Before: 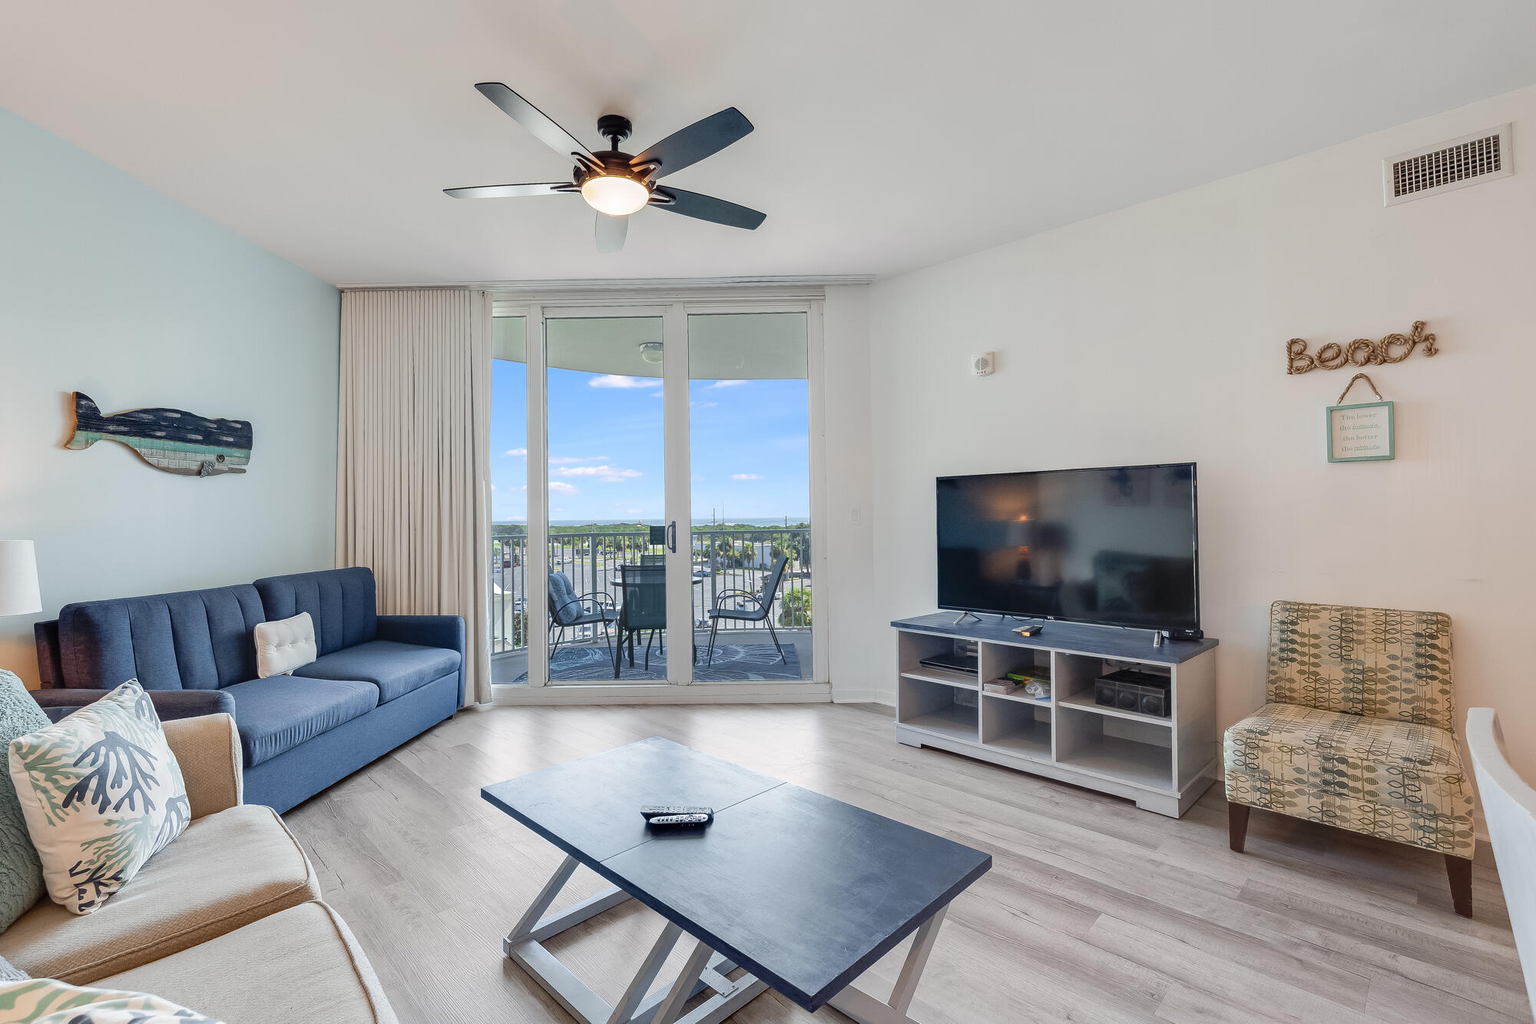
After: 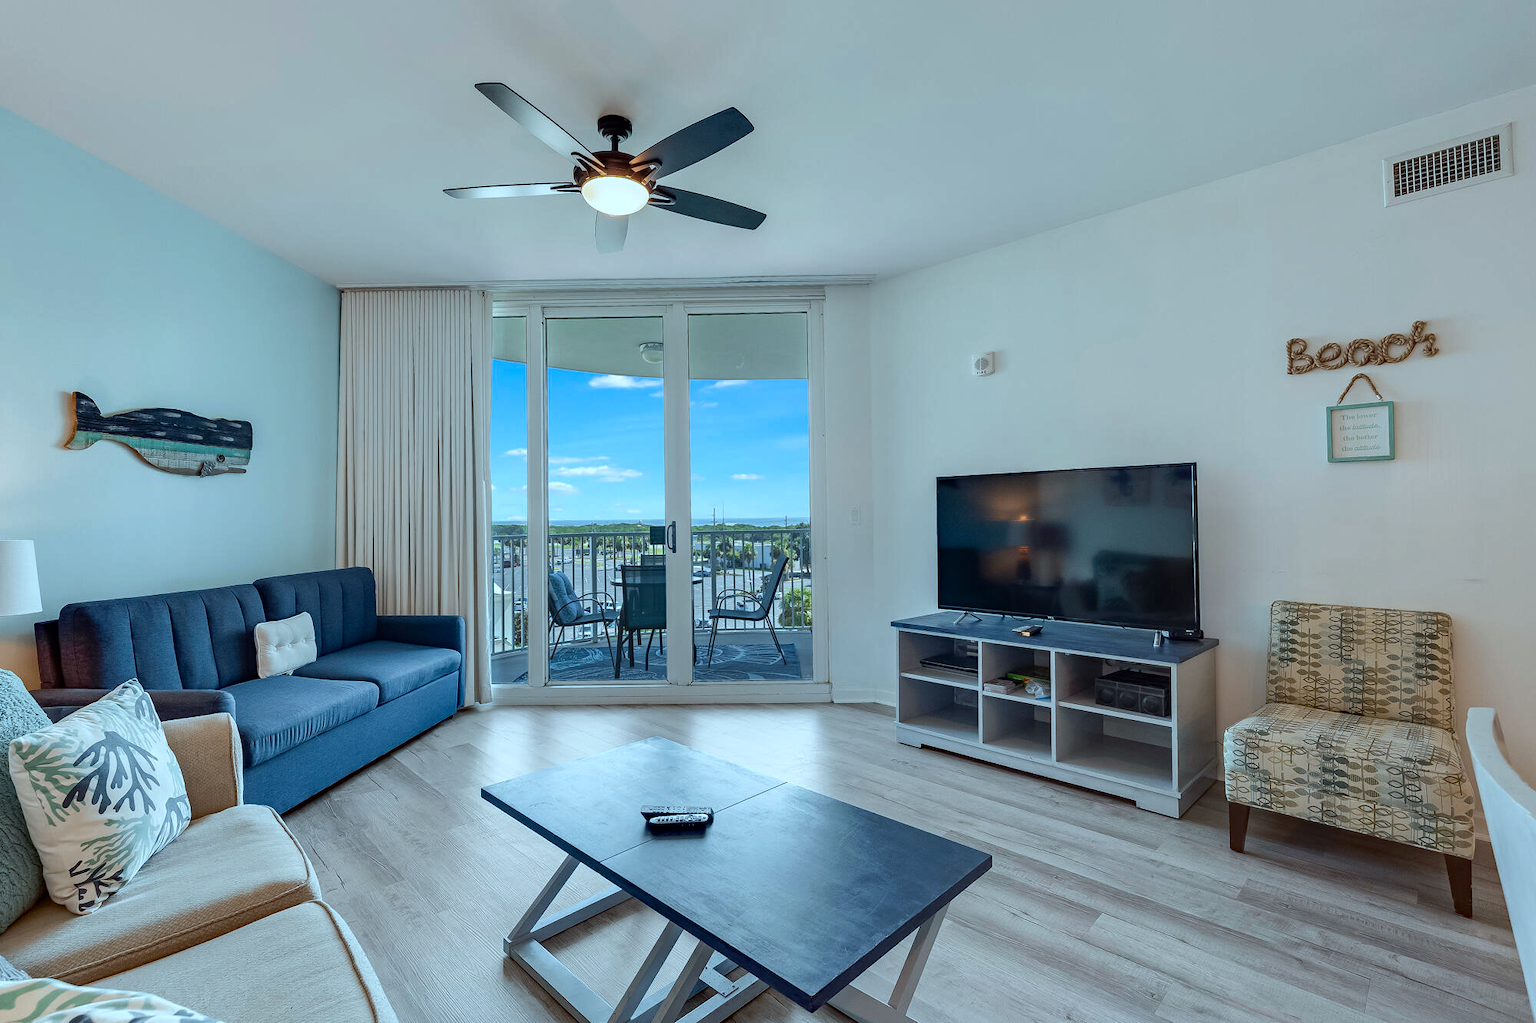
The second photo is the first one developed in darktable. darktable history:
contrast brightness saturation: brightness -0.09
color correction: highlights a* -11.71, highlights b* -15.58
haze removal: compatibility mode true, adaptive false
